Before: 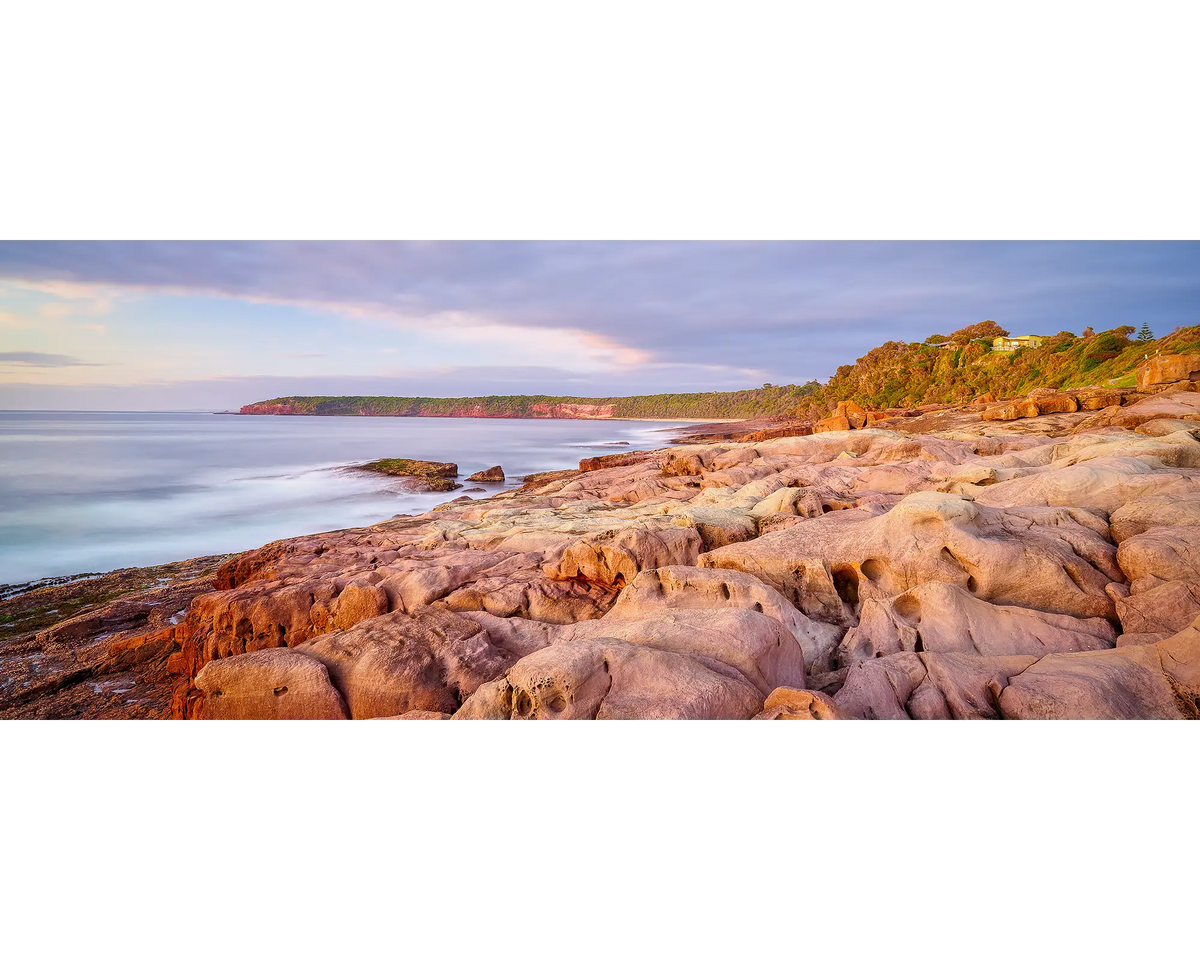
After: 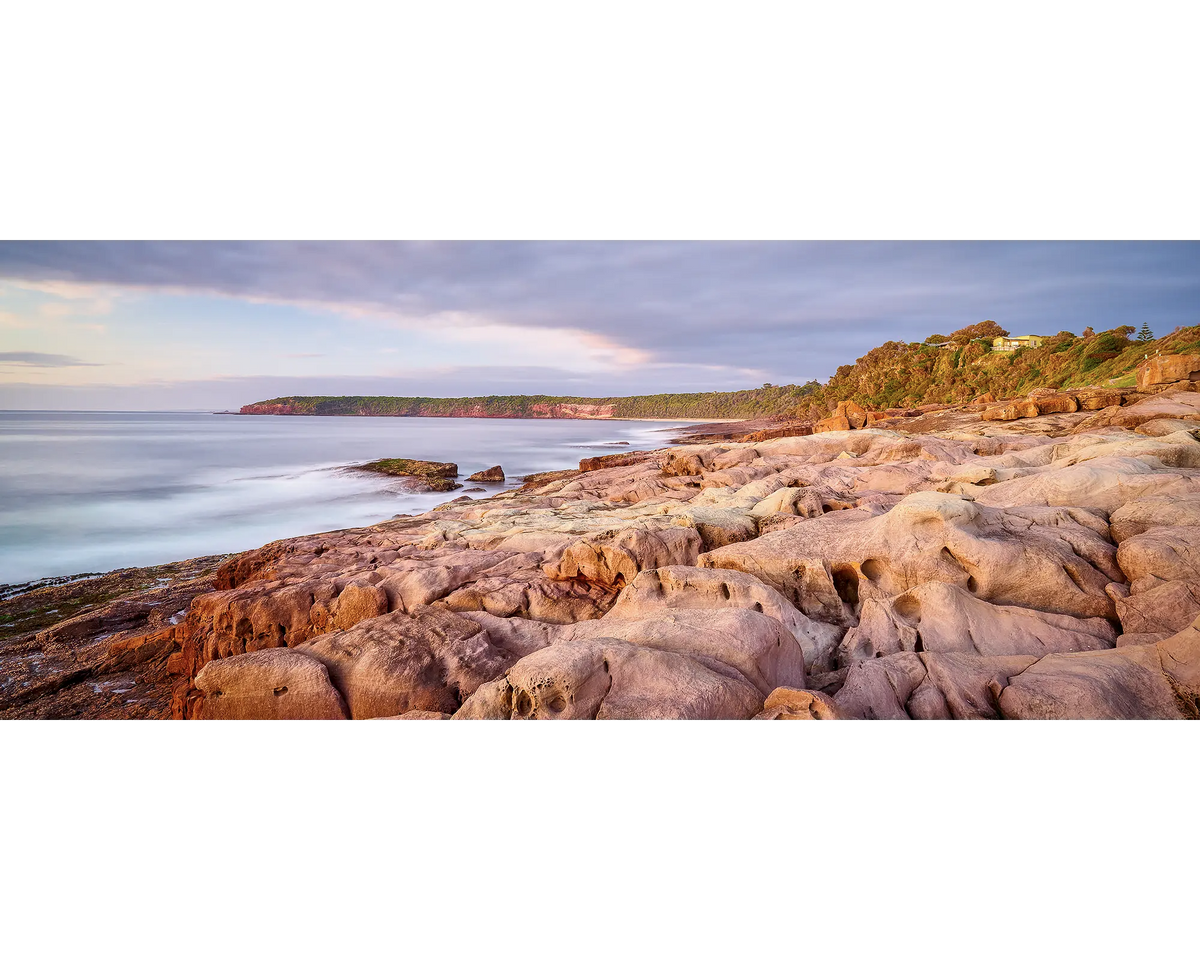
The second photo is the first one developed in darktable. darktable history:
contrast brightness saturation: contrast 0.11, saturation -0.17
shadows and highlights: shadows 37.27, highlights -28.18, soften with gaussian
